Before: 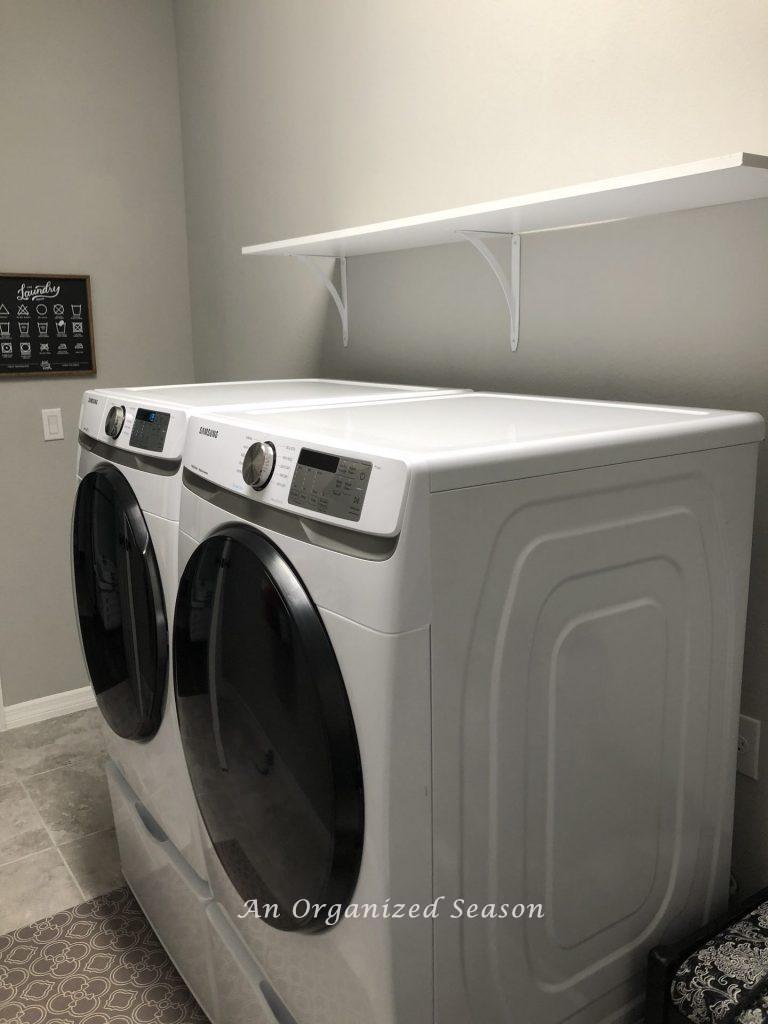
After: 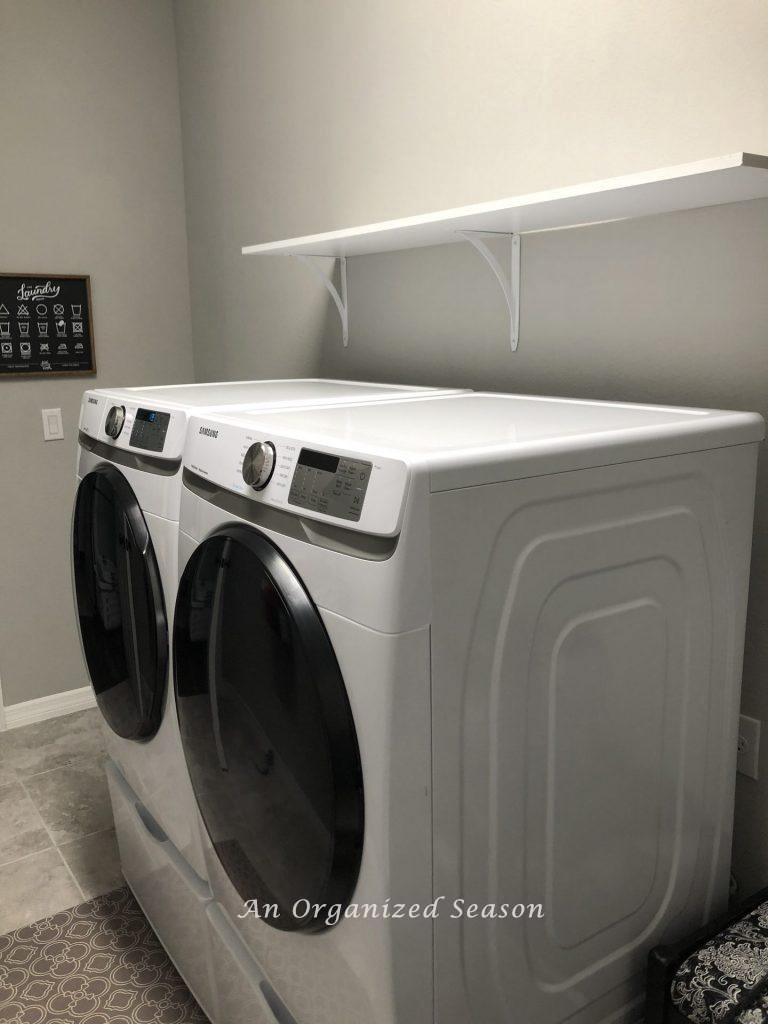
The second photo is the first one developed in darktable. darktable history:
shadows and highlights: radius 336.59, shadows 29.01, soften with gaussian
